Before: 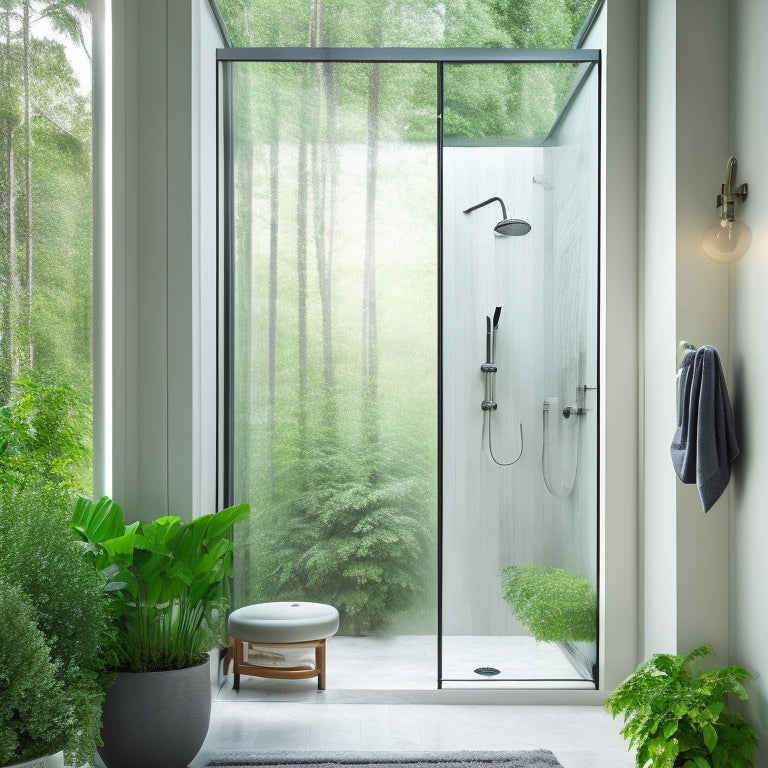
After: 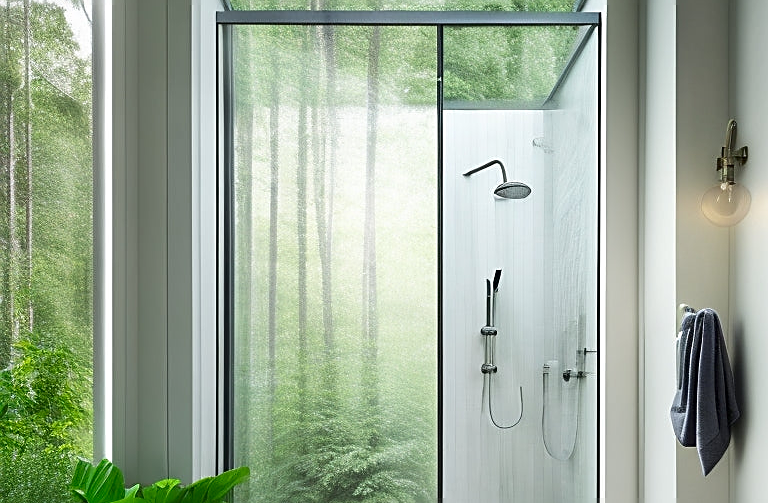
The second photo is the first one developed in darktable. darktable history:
crop and rotate: top 4.821%, bottom 29.616%
contrast brightness saturation: brightness -0.098
shadows and highlights: shadows -22.48, highlights 46.48, soften with gaussian
sharpen: amount 0.6
